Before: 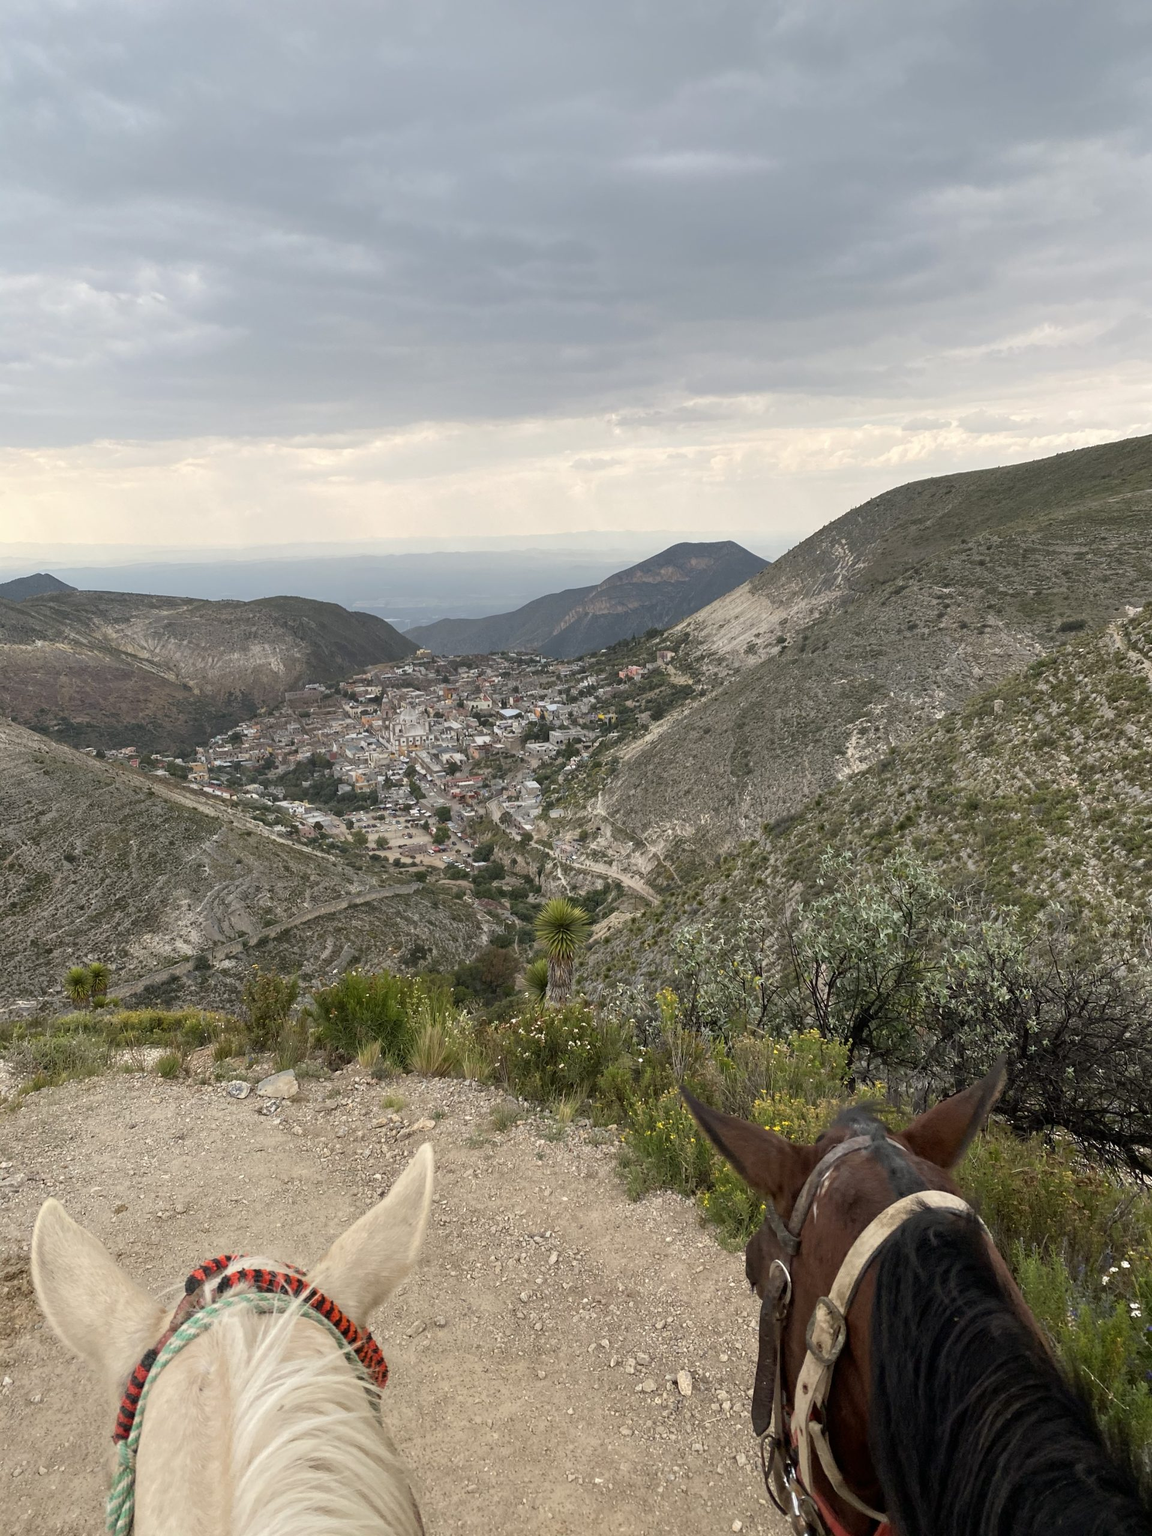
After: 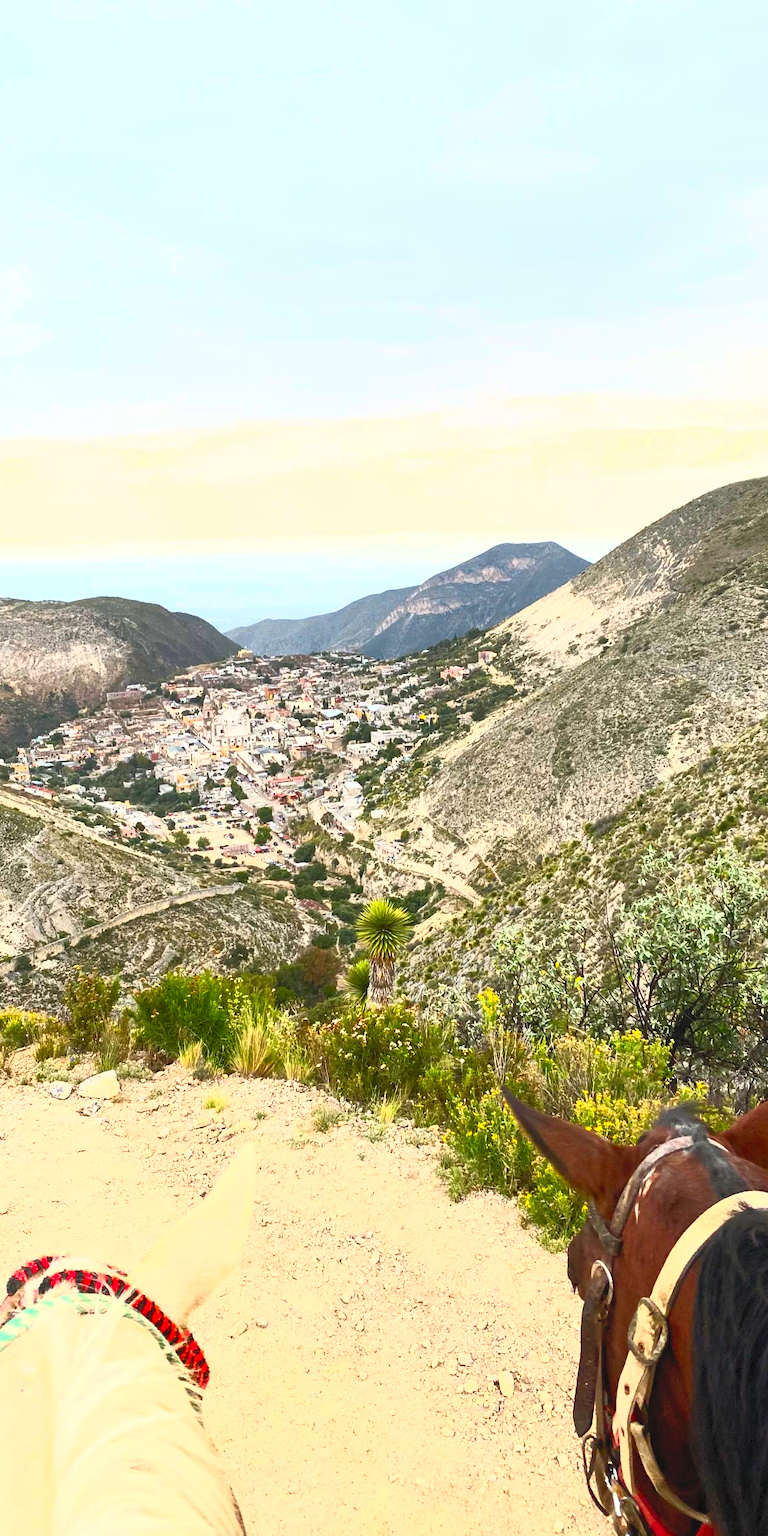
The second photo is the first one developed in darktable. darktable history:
contrast brightness saturation: contrast 1, brightness 1, saturation 1
crop and rotate: left 15.546%, right 17.787%
